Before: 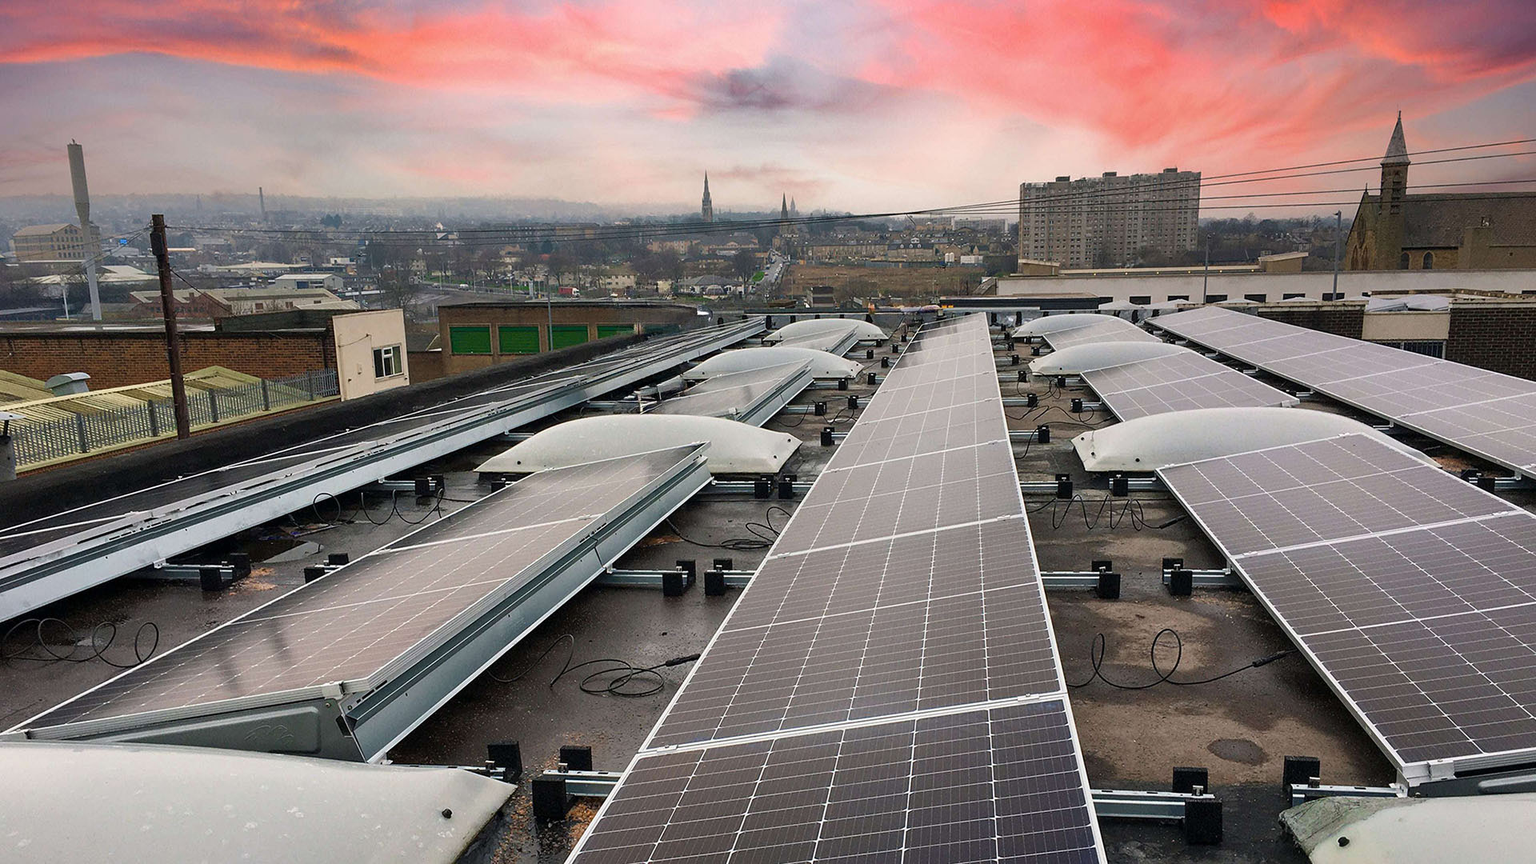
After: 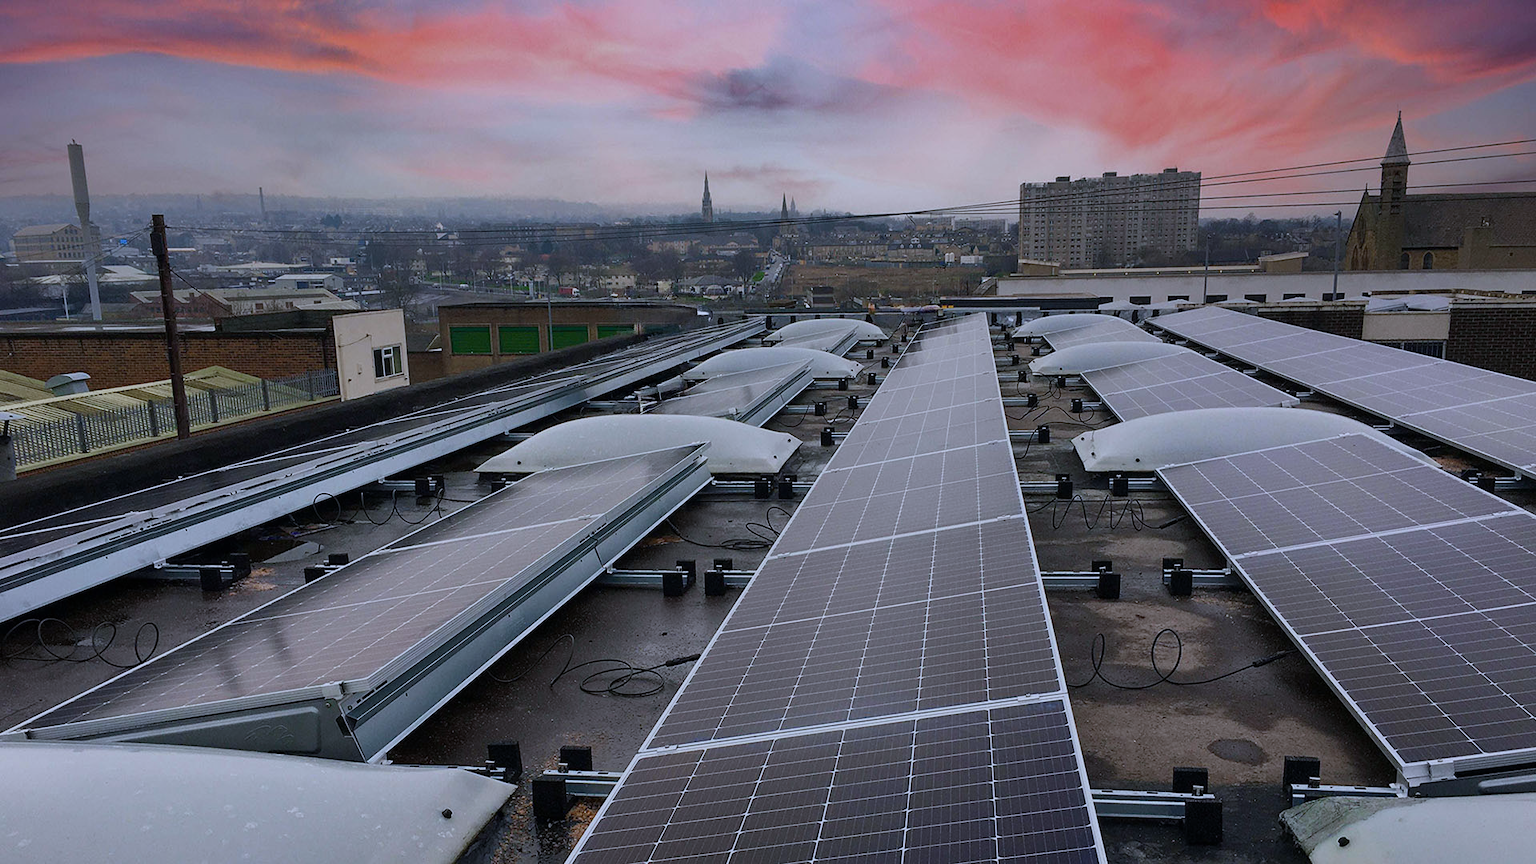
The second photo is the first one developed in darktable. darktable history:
white balance: red 0.948, green 1.02, blue 1.176
exposure: black level correction 0, exposure -0.721 EV, compensate highlight preservation false
